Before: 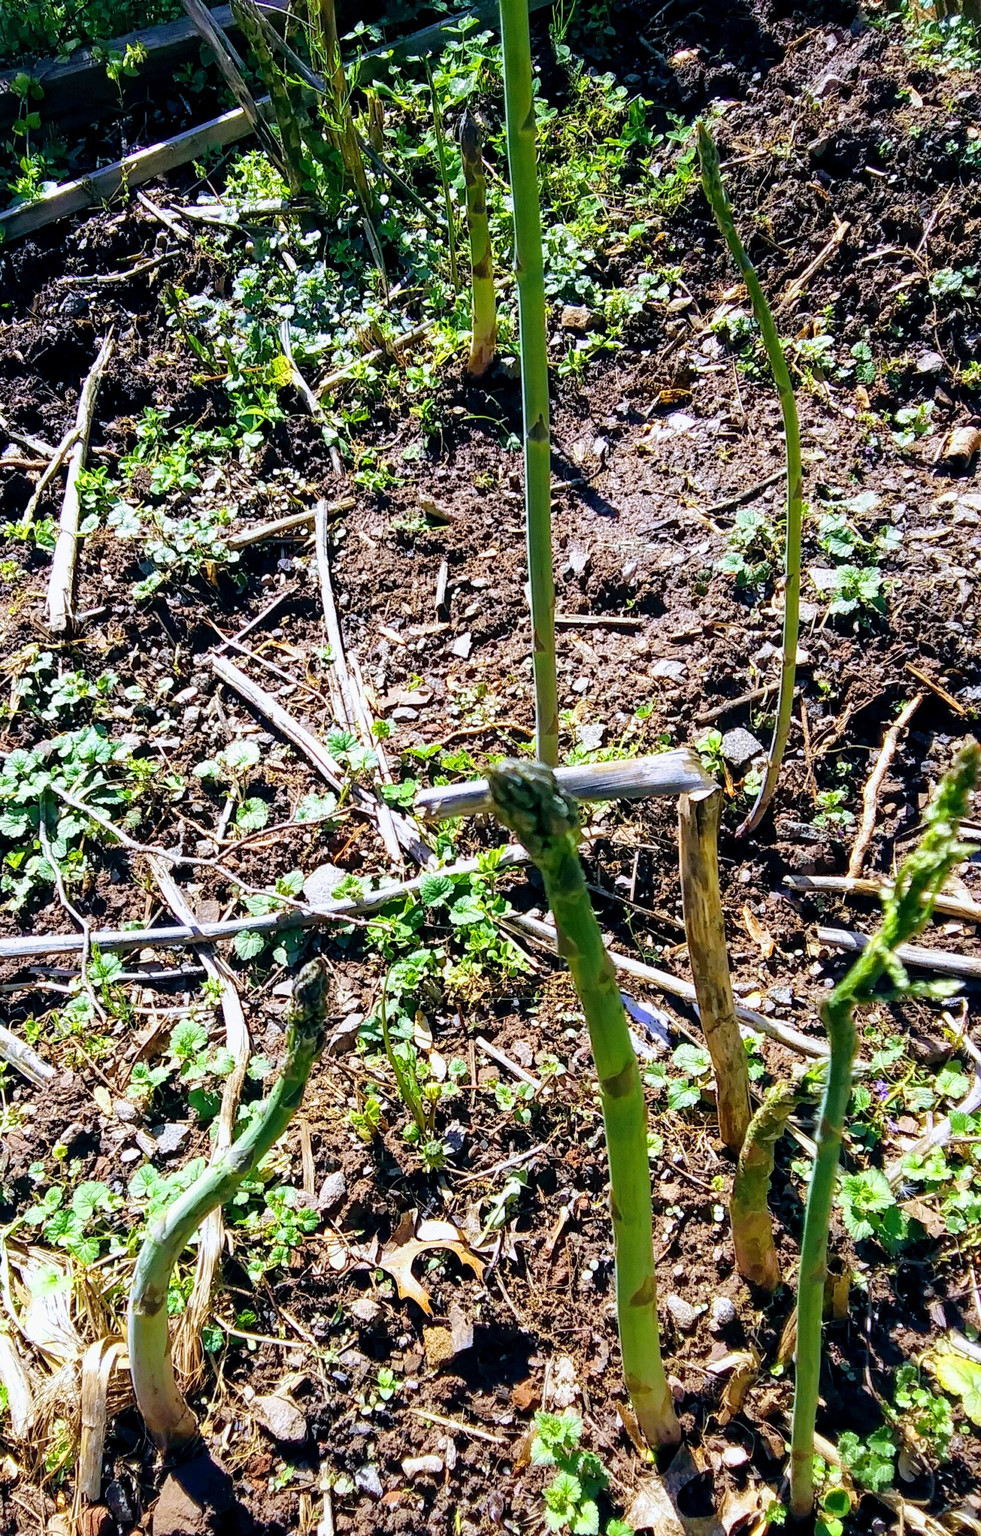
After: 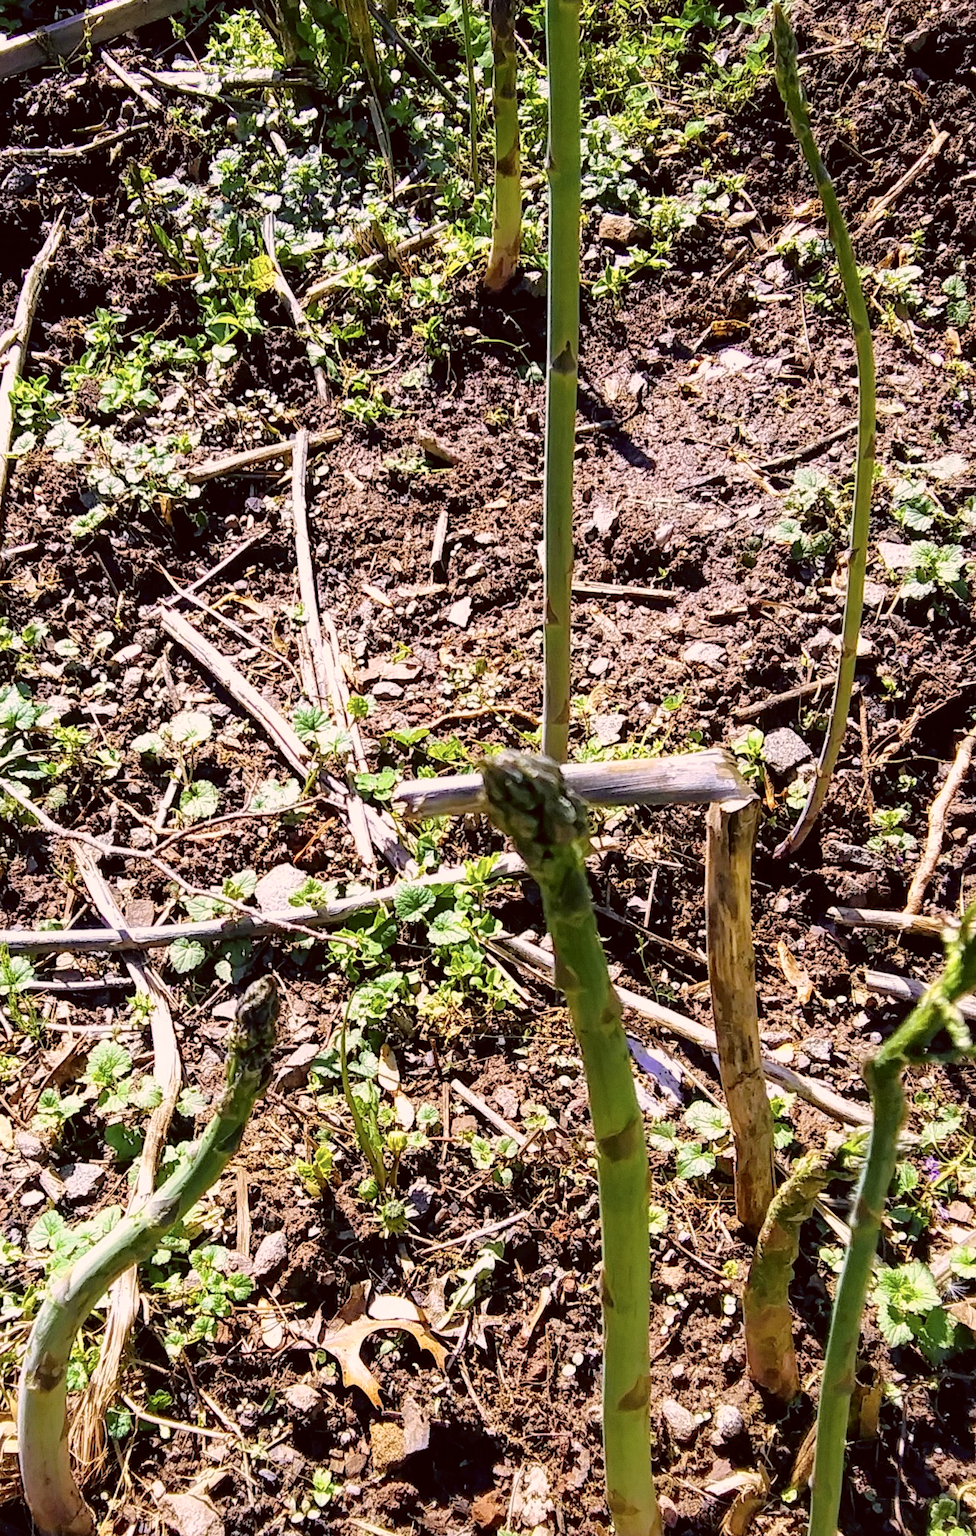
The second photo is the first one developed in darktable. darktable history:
crop and rotate: angle -3.05°, left 5.135%, top 5.159%, right 4.649%, bottom 4.148%
color correction: highlights a* 10.22, highlights b* 9.65, shadows a* 8.9, shadows b* 7.89, saturation 0.786
